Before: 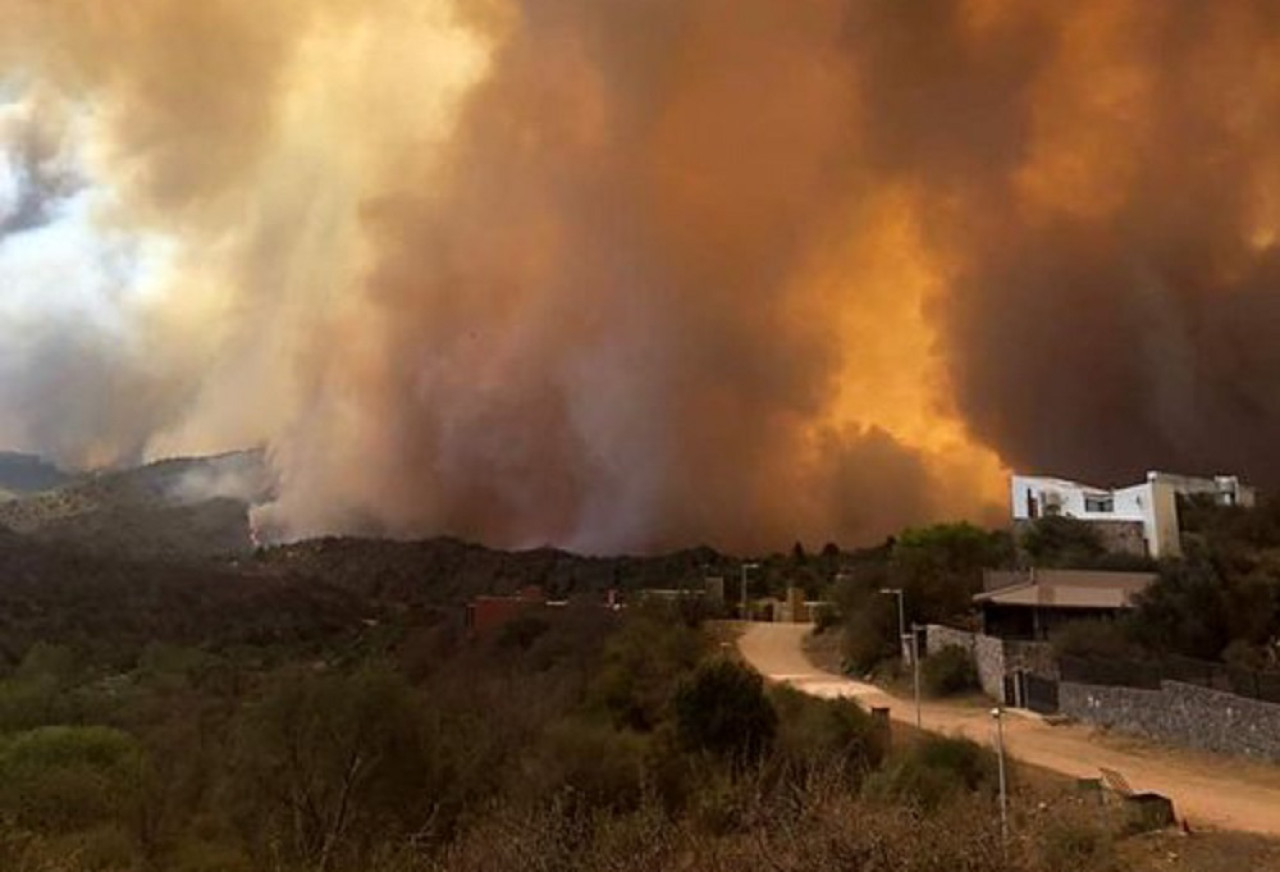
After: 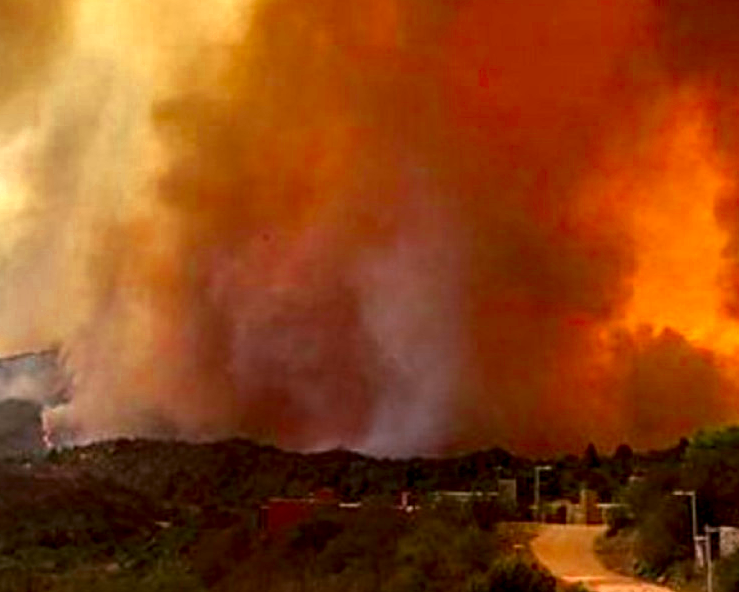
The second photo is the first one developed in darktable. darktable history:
color correction: highlights a* 1.52, highlights b* -1.64, saturation 2.49
contrast brightness saturation: contrast -0.093, saturation -0.083
color zones: curves: ch0 [(0, 0.5) (0.125, 0.4) (0.25, 0.5) (0.375, 0.4) (0.5, 0.4) (0.625, 0.6) (0.75, 0.6) (0.875, 0.5)]; ch1 [(0, 0.35) (0.125, 0.45) (0.25, 0.35) (0.375, 0.35) (0.5, 0.35) (0.625, 0.35) (0.75, 0.45) (0.875, 0.35)]; ch2 [(0, 0.6) (0.125, 0.5) (0.25, 0.5) (0.375, 0.6) (0.5, 0.6) (0.625, 0.5) (0.75, 0.5) (0.875, 0.5)]
crop: left 16.236%, top 11.328%, right 26.022%, bottom 20.752%
local contrast: highlights 19%, detail 187%
